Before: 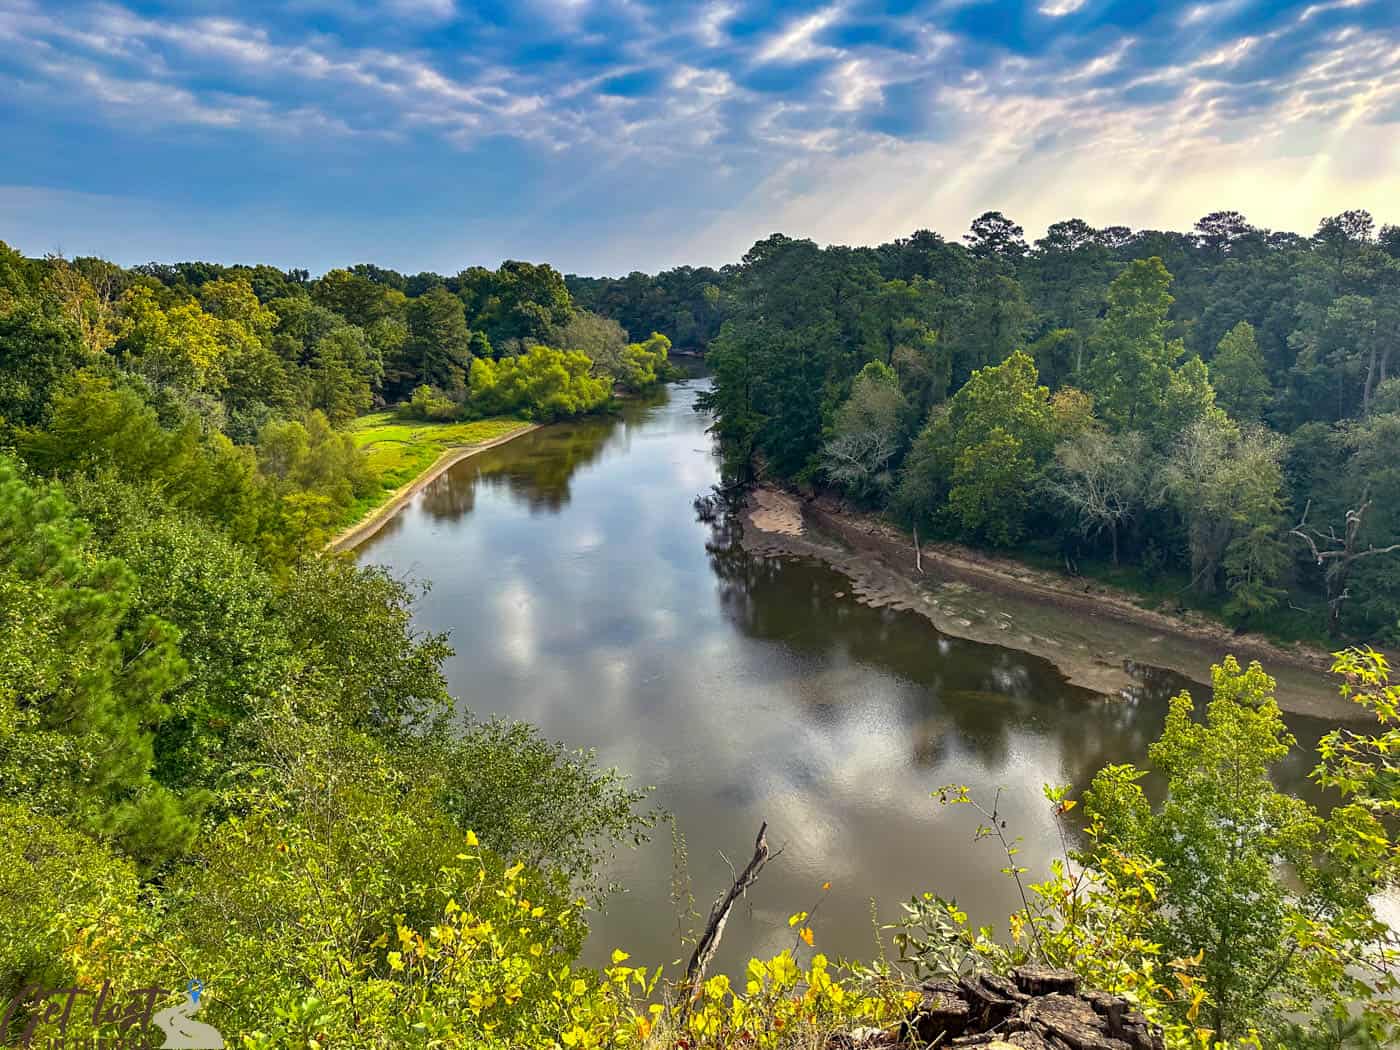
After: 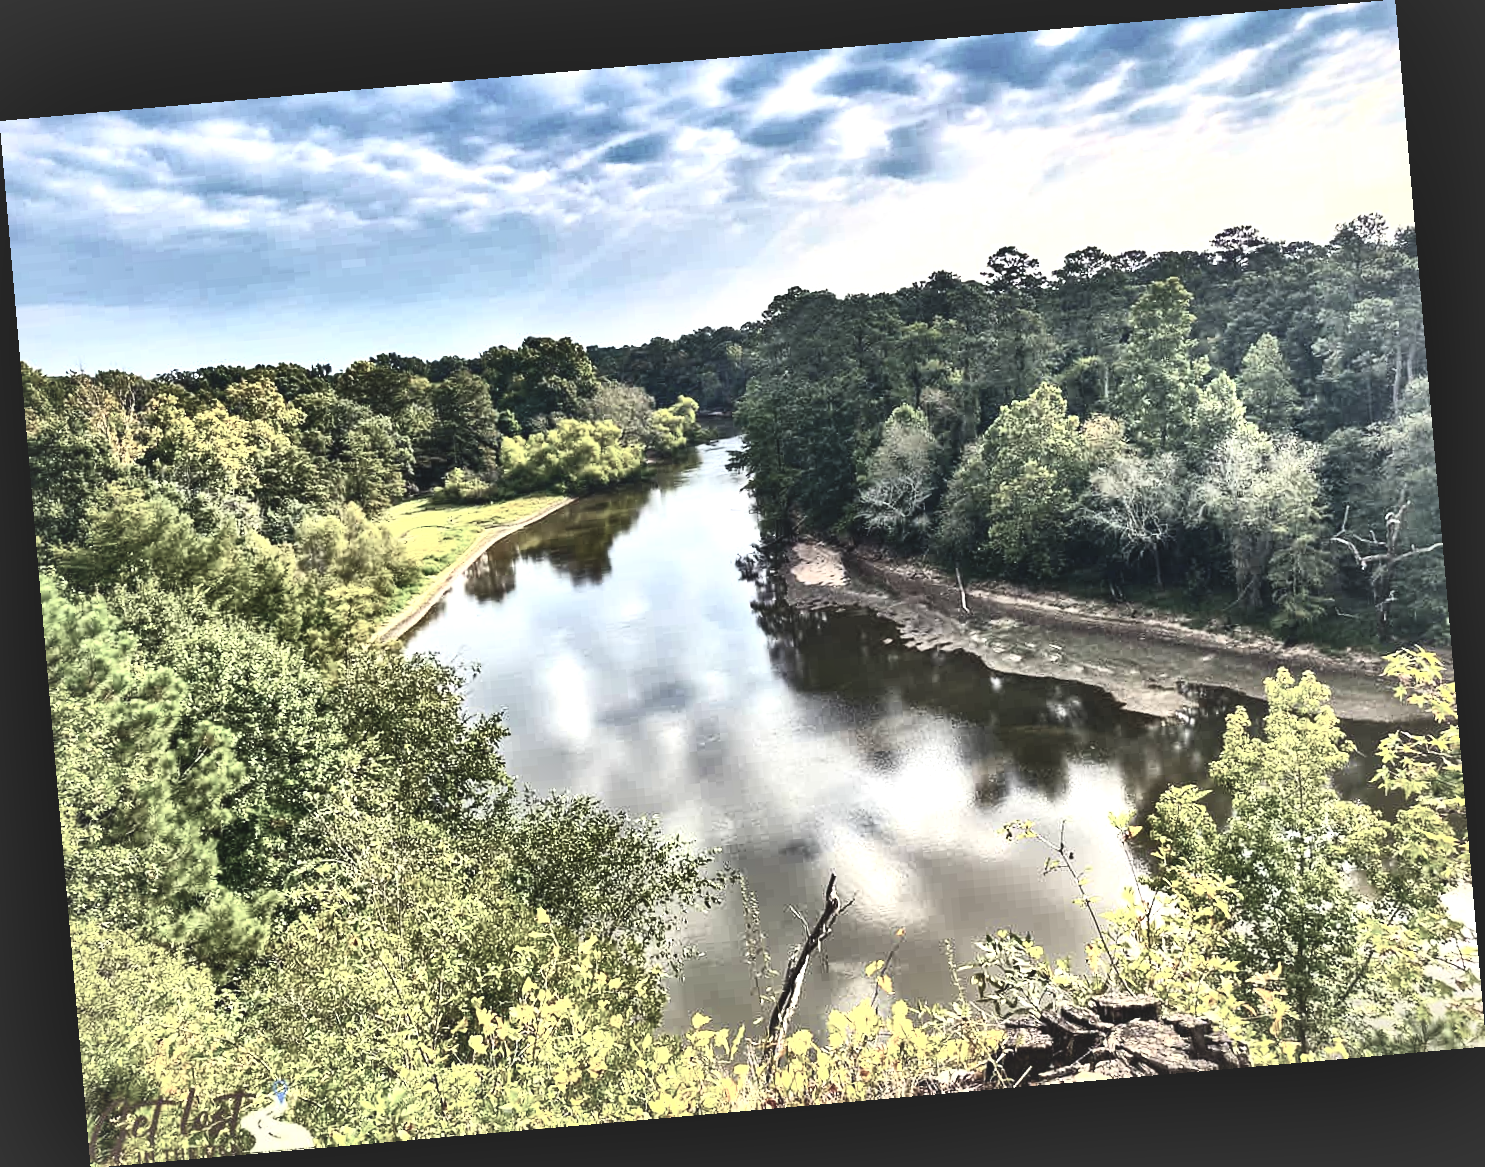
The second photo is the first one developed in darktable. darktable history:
contrast brightness saturation: contrast 0.57, brightness 0.57, saturation -0.34
shadows and highlights: low approximation 0.01, soften with gaussian
exposure: black level correction -0.015, exposure -0.125 EV, compensate highlight preservation false
rotate and perspective: rotation -4.98°, automatic cropping off
local contrast: mode bilateral grid, contrast 70, coarseness 75, detail 180%, midtone range 0.2
